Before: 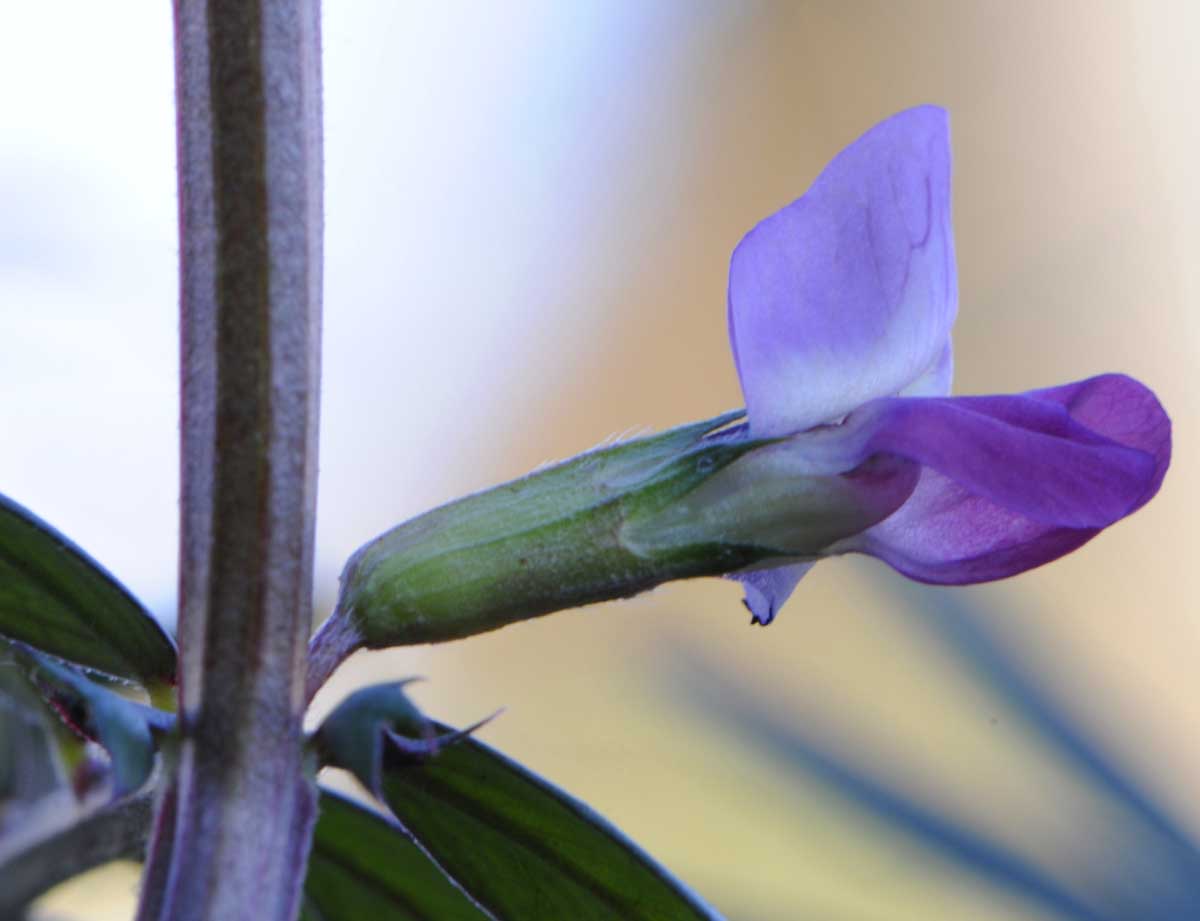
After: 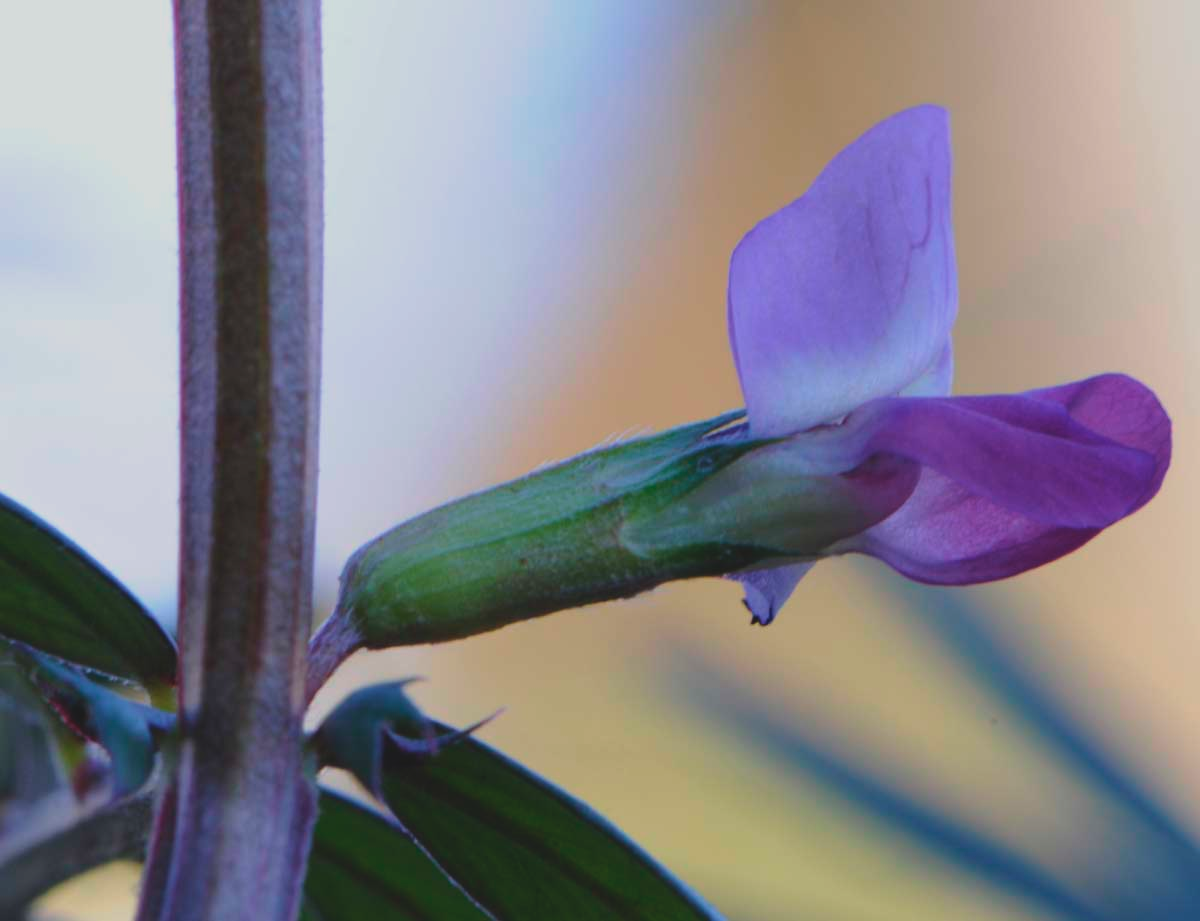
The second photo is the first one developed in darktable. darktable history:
velvia: on, module defaults
exposure: black level correction -0.015, exposure -0.507 EV, compensate highlight preservation false
